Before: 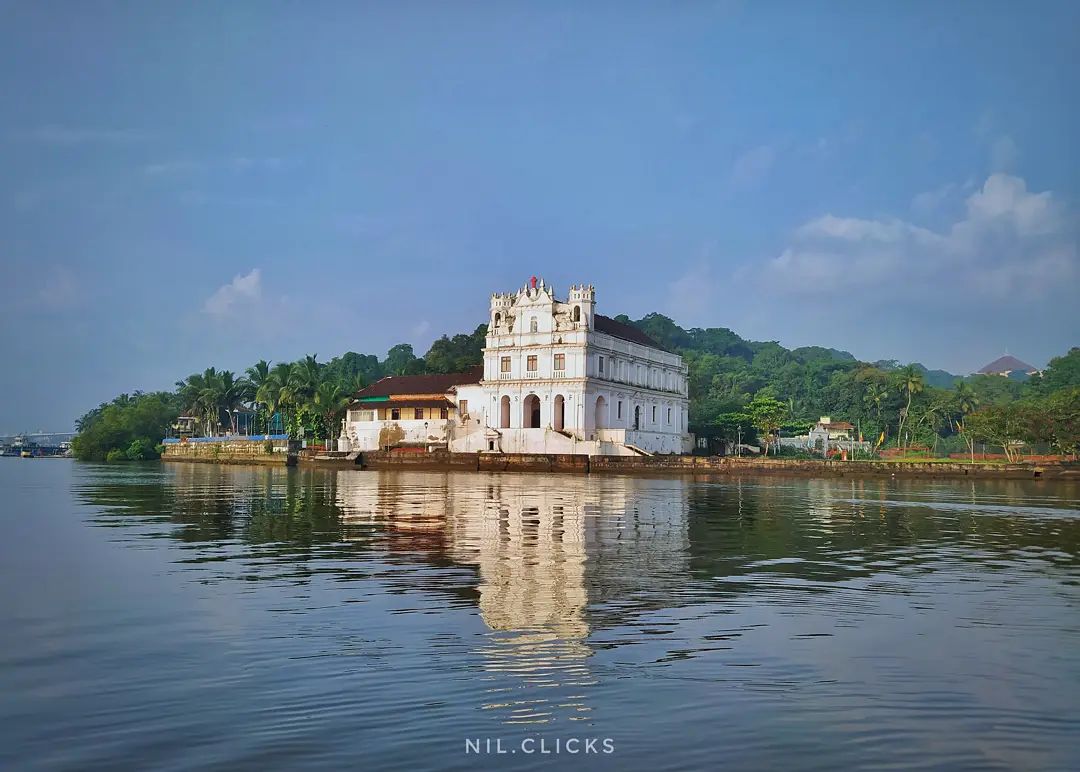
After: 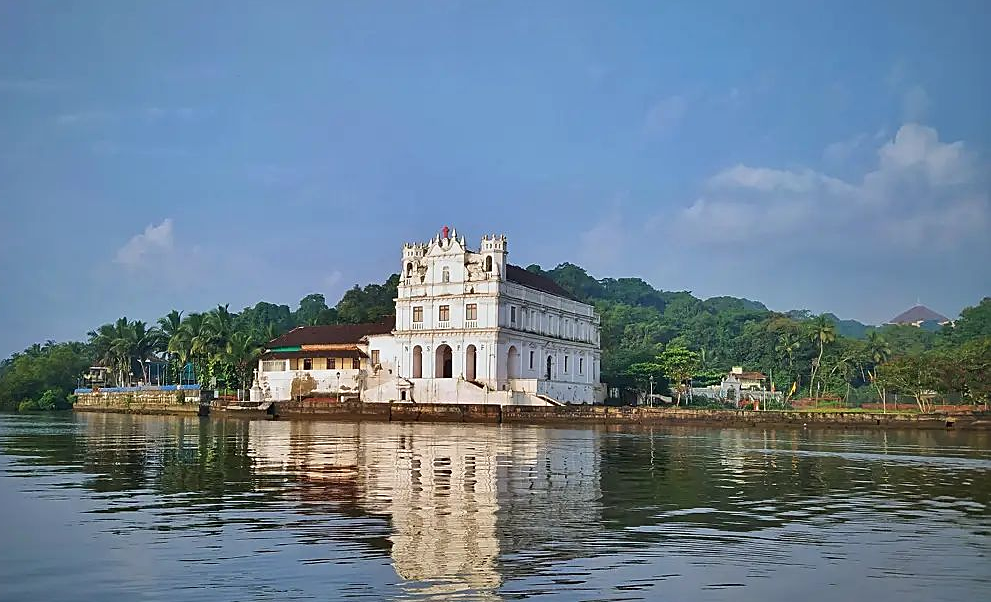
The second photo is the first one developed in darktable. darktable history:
sharpen: on, module defaults
crop: left 8.194%, top 6.582%, bottom 15.372%
color zones: curves: ch1 [(0, 0.469) (0.001, 0.469) (0.12, 0.446) (0.248, 0.469) (0.5, 0.5) (0.748, 0.5) (0.999, 0.469) (1, 0.469)]
contrast brightness saturation: contrast 0.07
